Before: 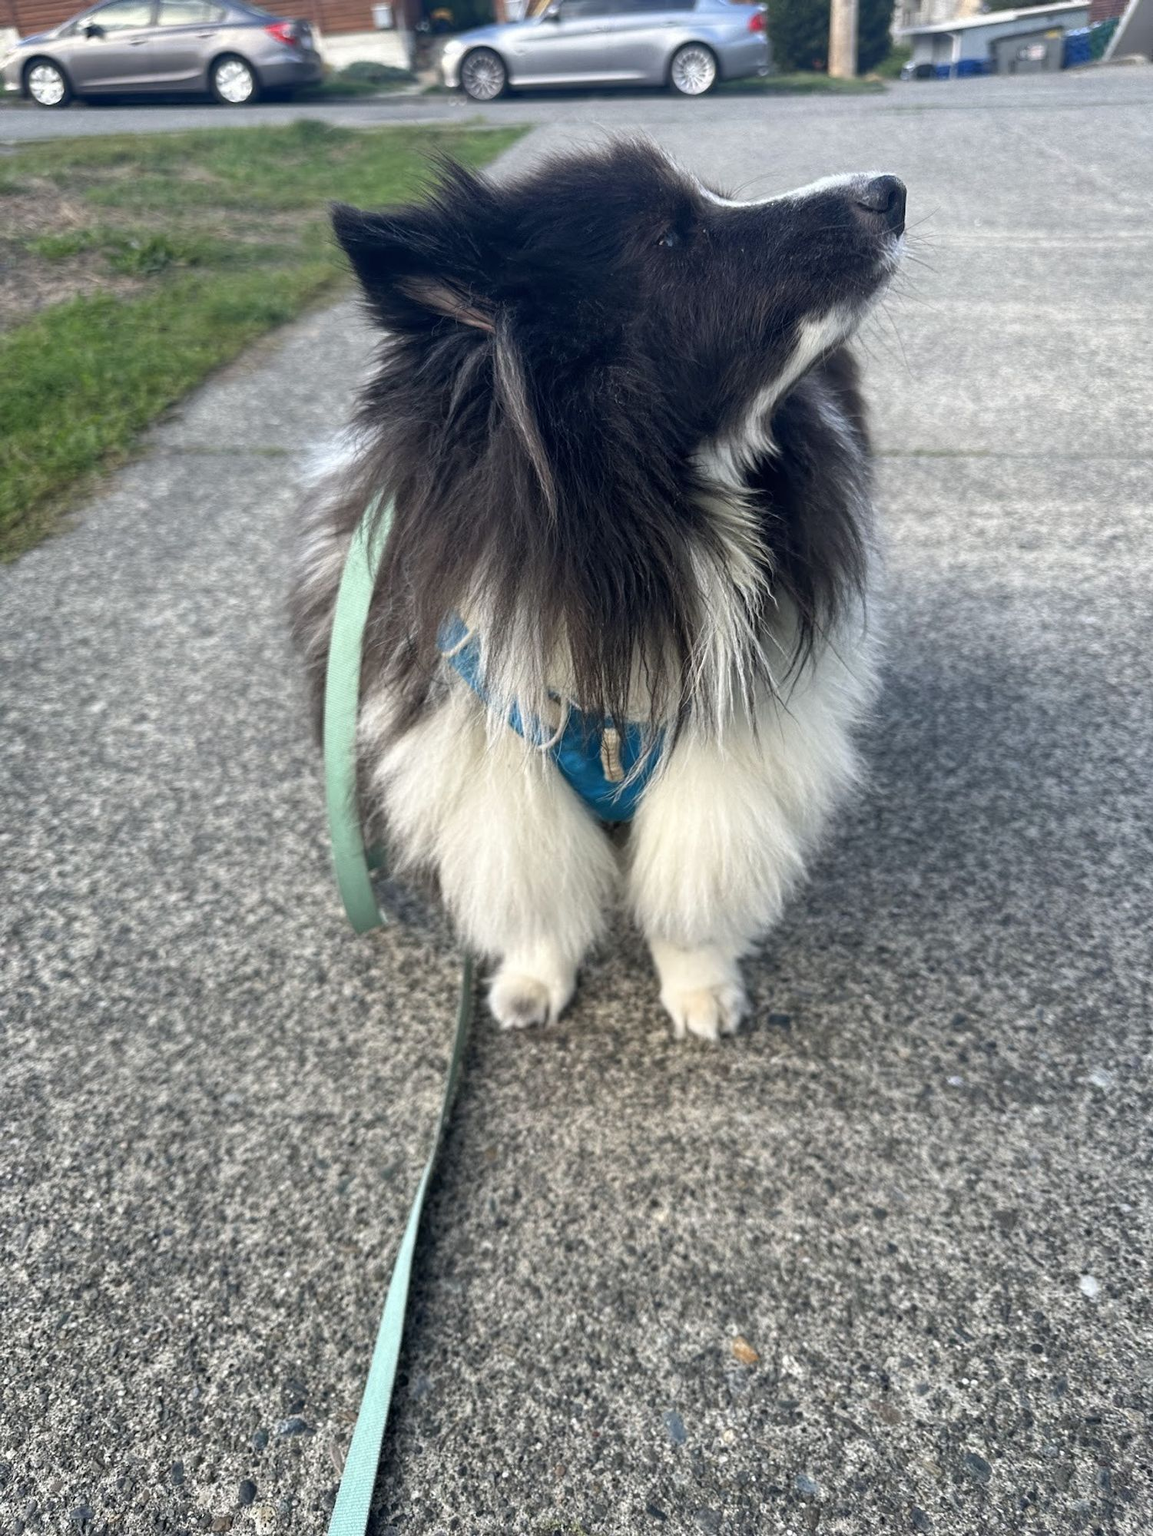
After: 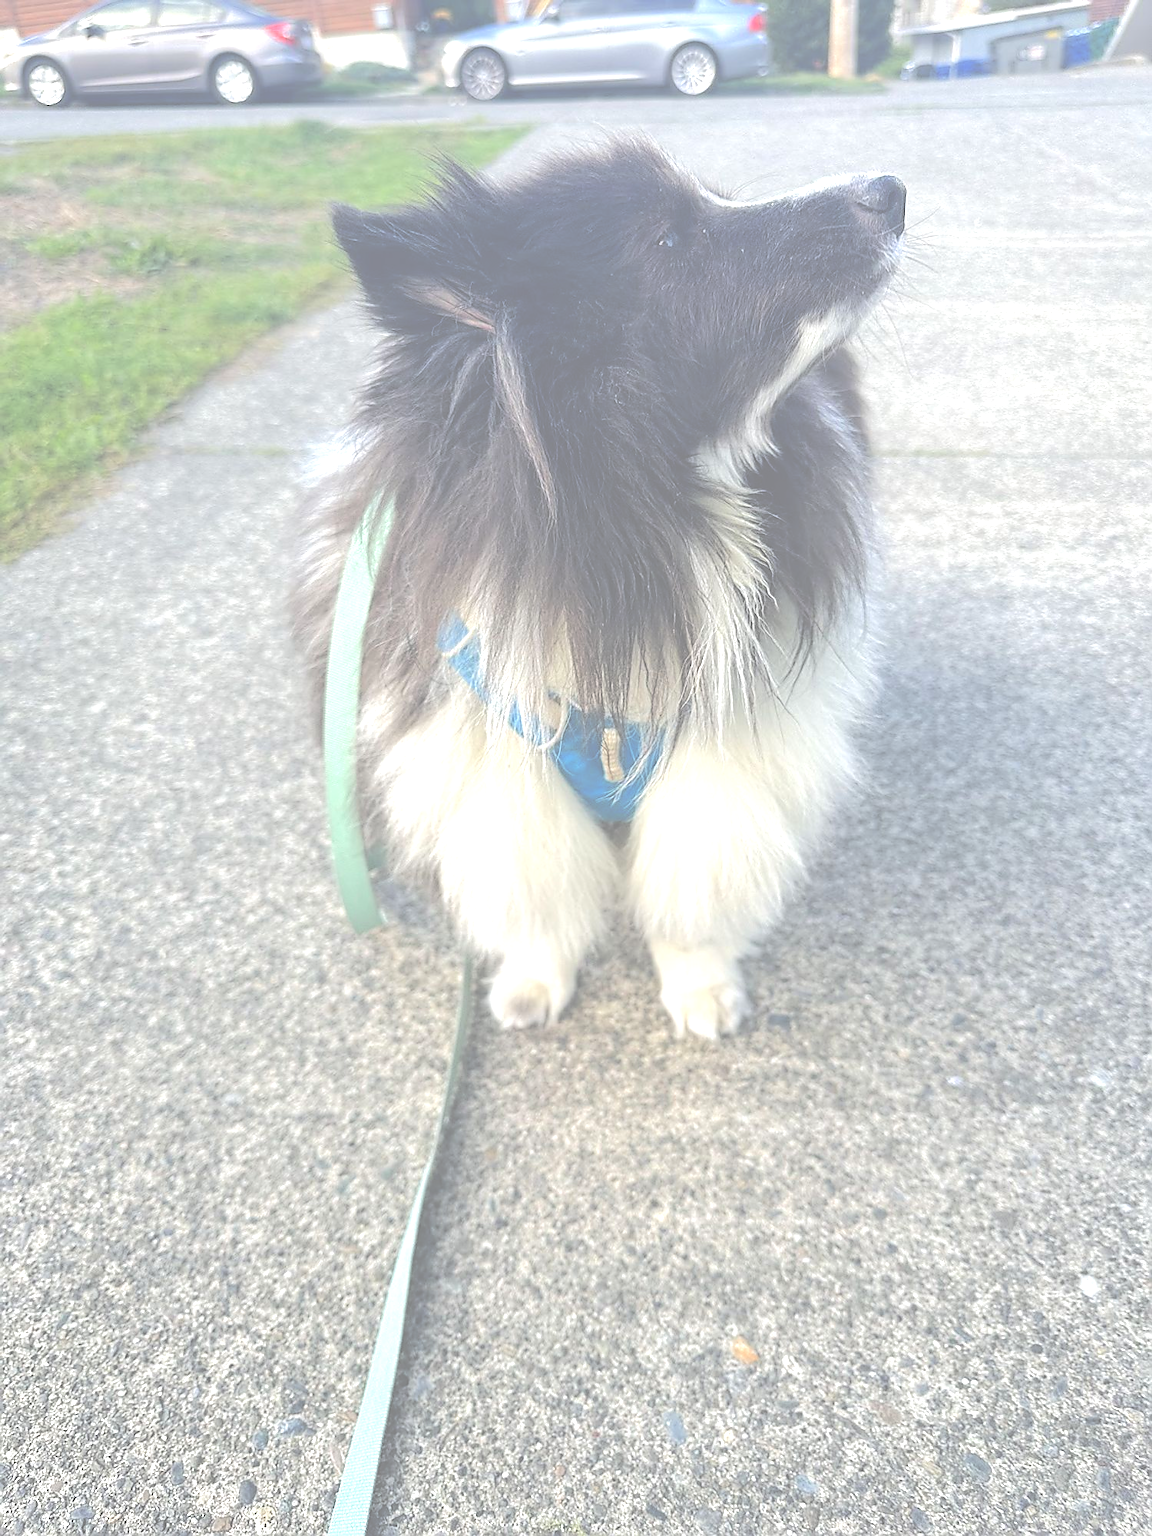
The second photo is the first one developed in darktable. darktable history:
exposure: black level correction -0.071, exposure 0.501 EV, compensate highlight preservation false
tone equalizer: -7 EV 0.165 EV, -6 EV 0.577 EV, -5 EV 1.17 EV, -4 EV 1.32 EV, -3 EV 1.12 EV, -2 EV 0.6 EV, -1 EV 0.163 EV, edges refinement/feathering 500, mask exposure compensation -1.57 EV, preserve details no
sharpen: radius 1.392, amount 1.264, threshold 0.786
